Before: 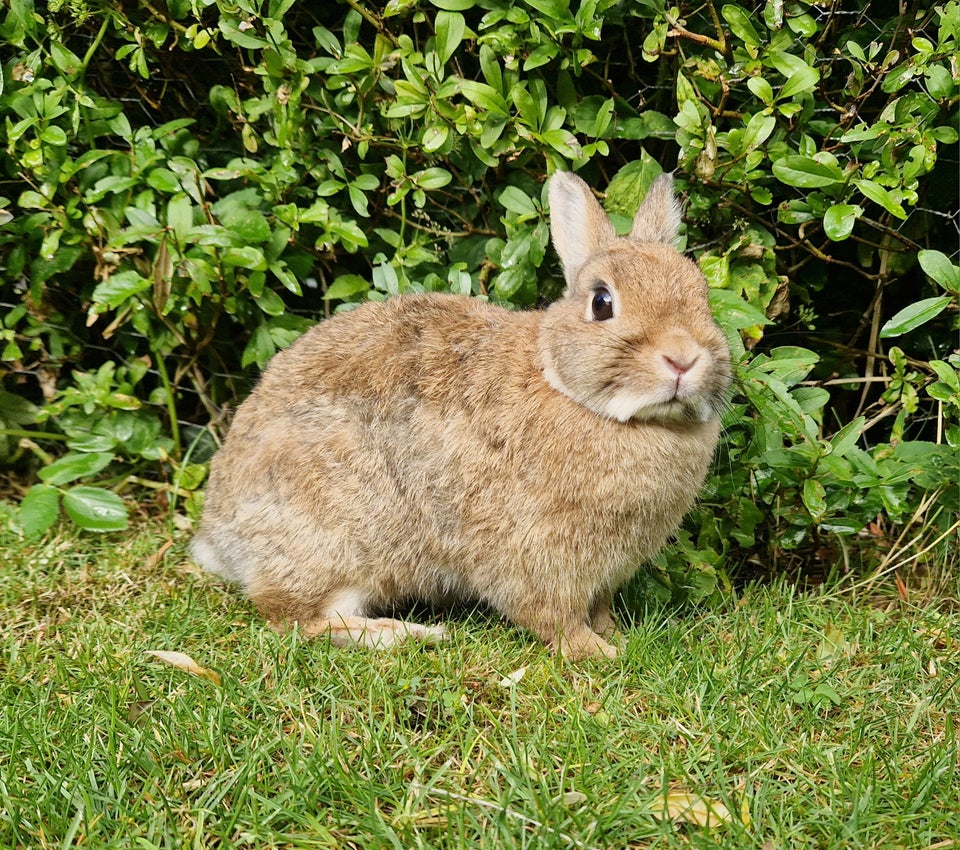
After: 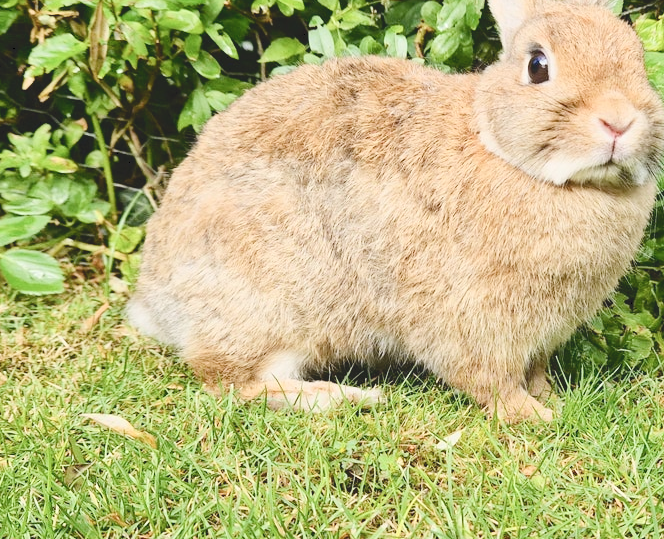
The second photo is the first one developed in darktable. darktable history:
crop: left 6.757%, top 27.913%, right 23.997%, bottom 8.615%
contrast brightness saturation: brightness 0.129
tone curve: curves: ch0 [(0, 0) (0.003, 0.117) (0.011, 0.125) (0.025, 0.133) (0.044, 0.144) (0.069, 0.152) (0.1, 0.167) (0.136, 0.186) (0.177, 0.21) (0.224, 0.244) (0.277, 0.295) (0.335, 0.357) (0.399, 0.445) (0.468, 0.531) (0.543, 0.629) (0.623, 0.716) (0.709, 0.803) (0.801, 0.876) (0.898, 0.939) (1, 1)], color space Lab, independent channels, preserve colors none
color balance rgb: linear chroma grading › global chroma 0.669%, perceptual saturation grading › global saturation 0.891%, perceptual saturation grading › highlights -19.701%, perceptual saturation grading › shadows 20.299%, perceptual brilliance grading › global brilliance 2.79%, perceptual brilliance grading › highlights -2.833%, perceptual brilliance grading › shadows 3.806%, global vibrance 10.886%
